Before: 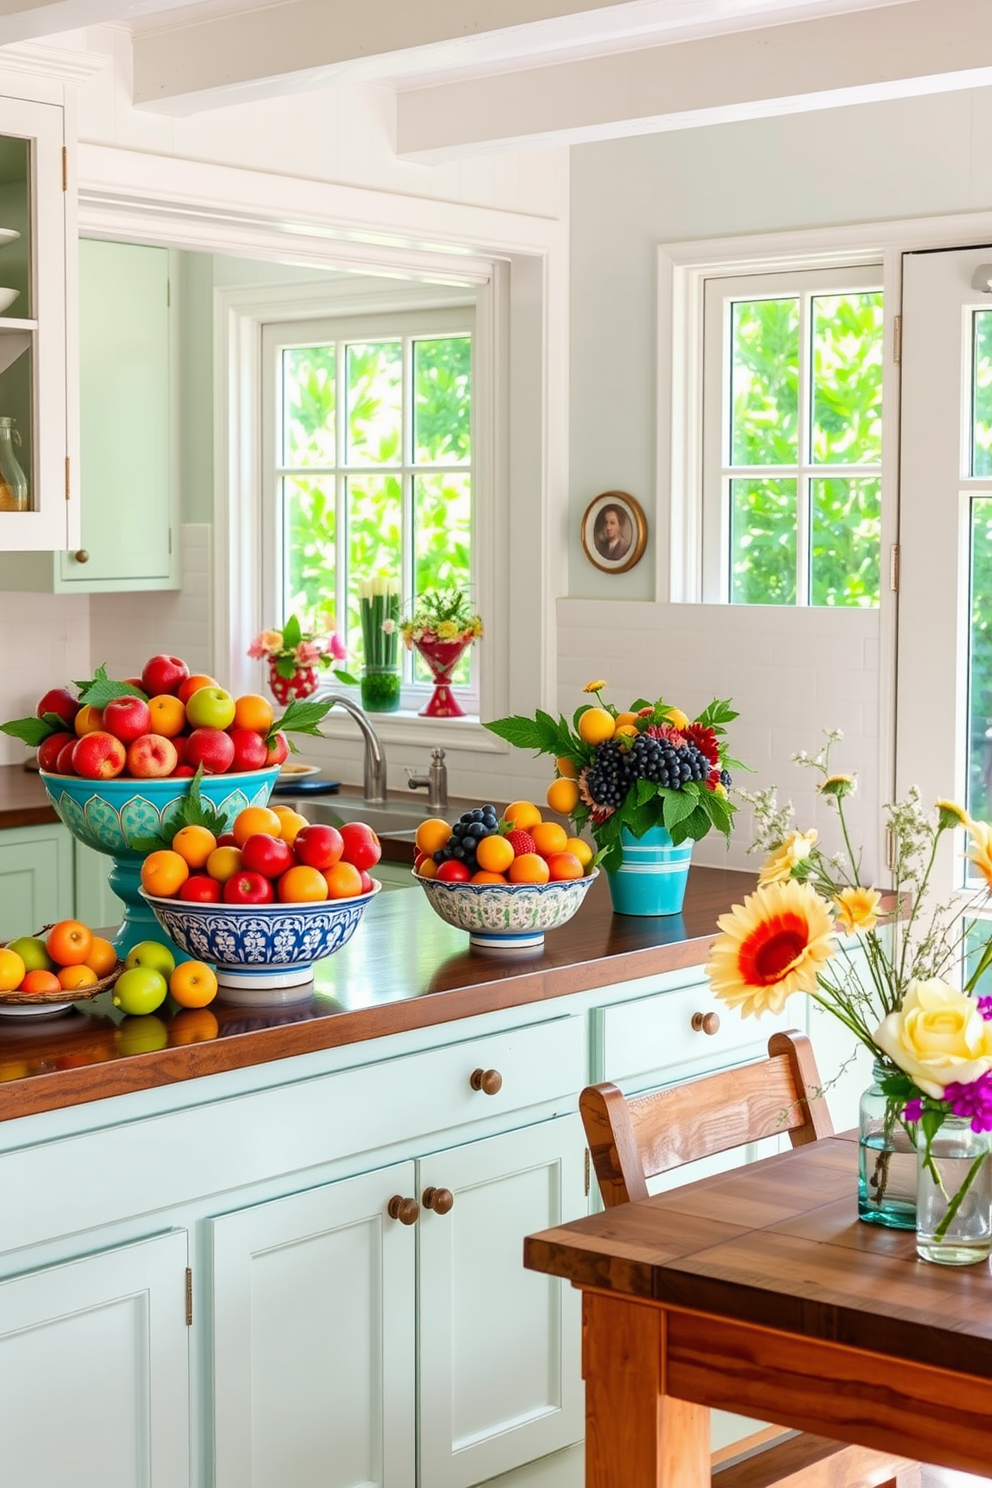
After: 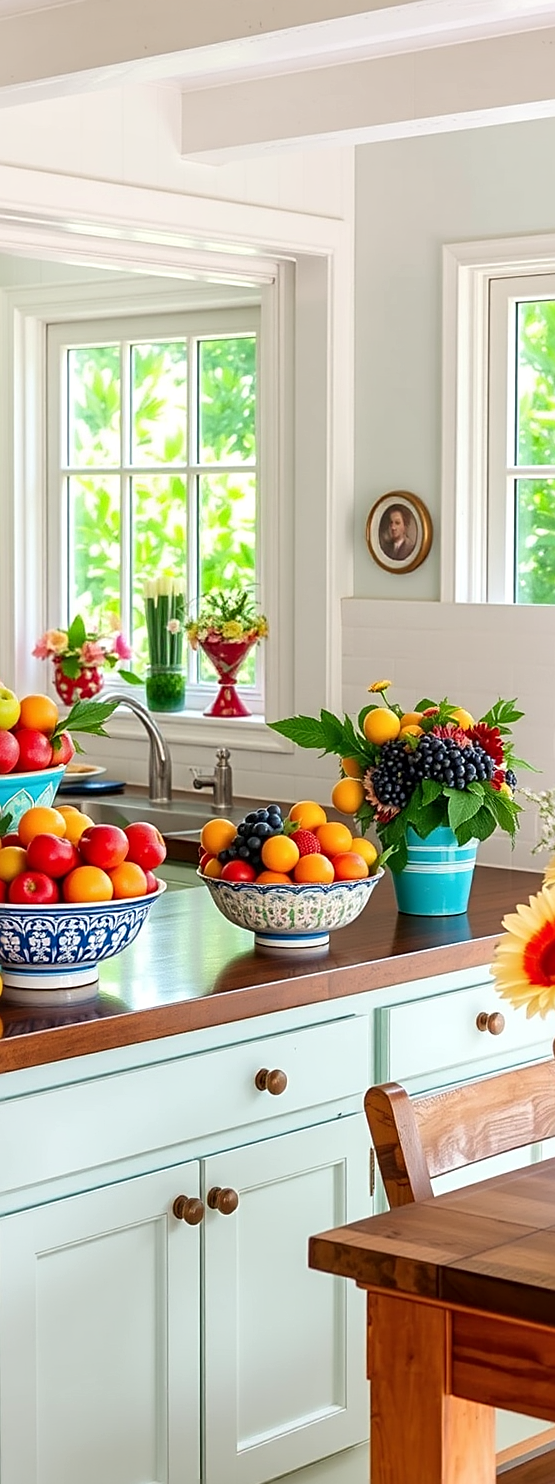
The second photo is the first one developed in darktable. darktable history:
sharpen: on, module defaults
crop: left 21.674%, right 22.086%
local contrast: mode bilateral grid, contrast 20, coarseness 50, detail 120%, midtone range 0.2
